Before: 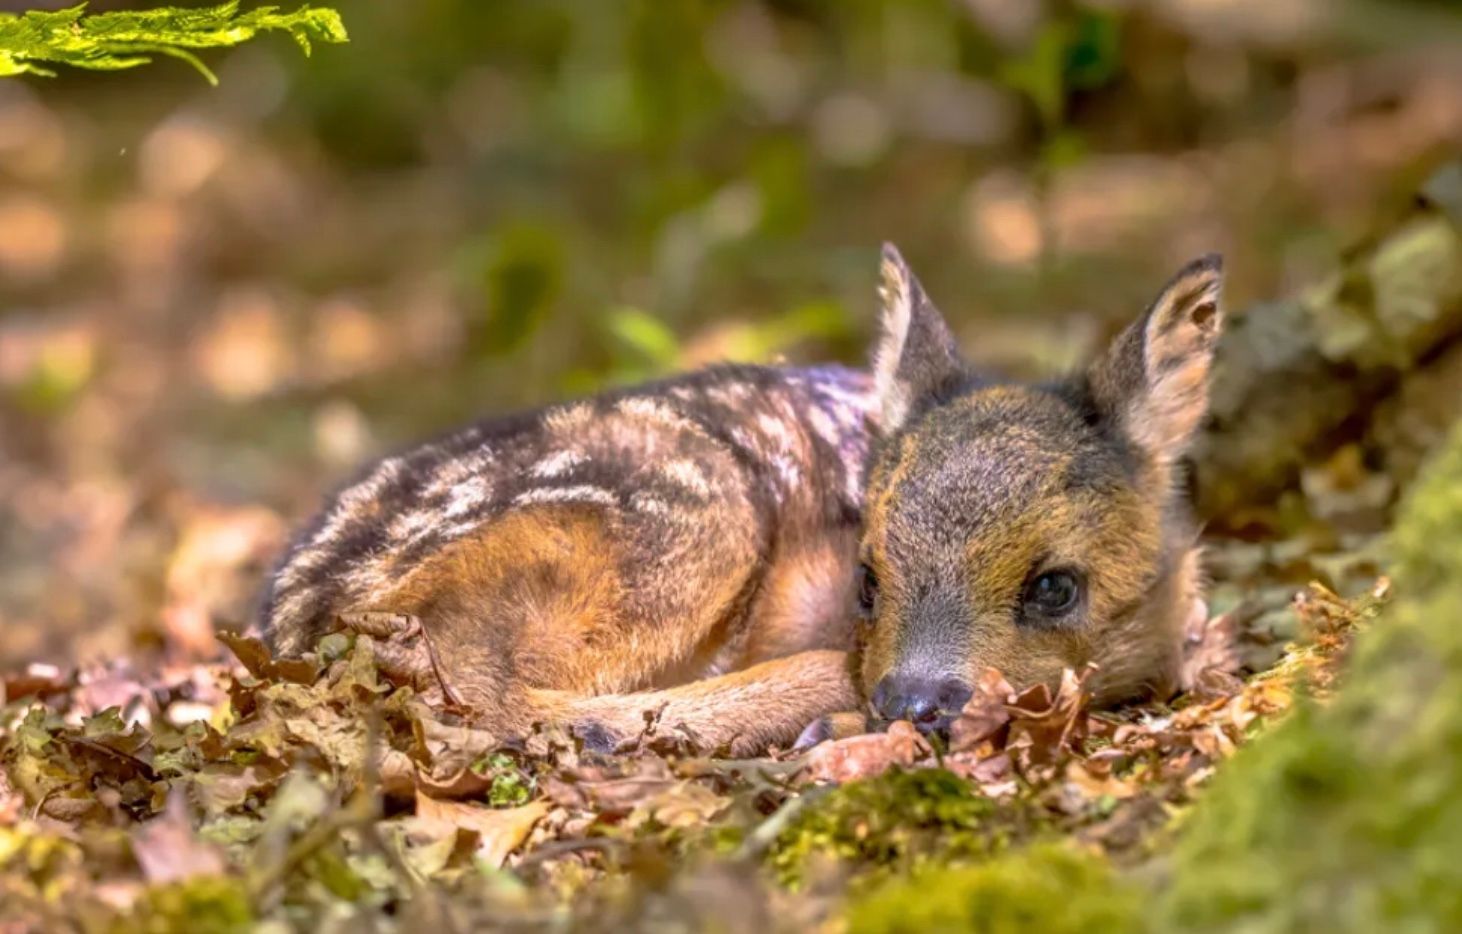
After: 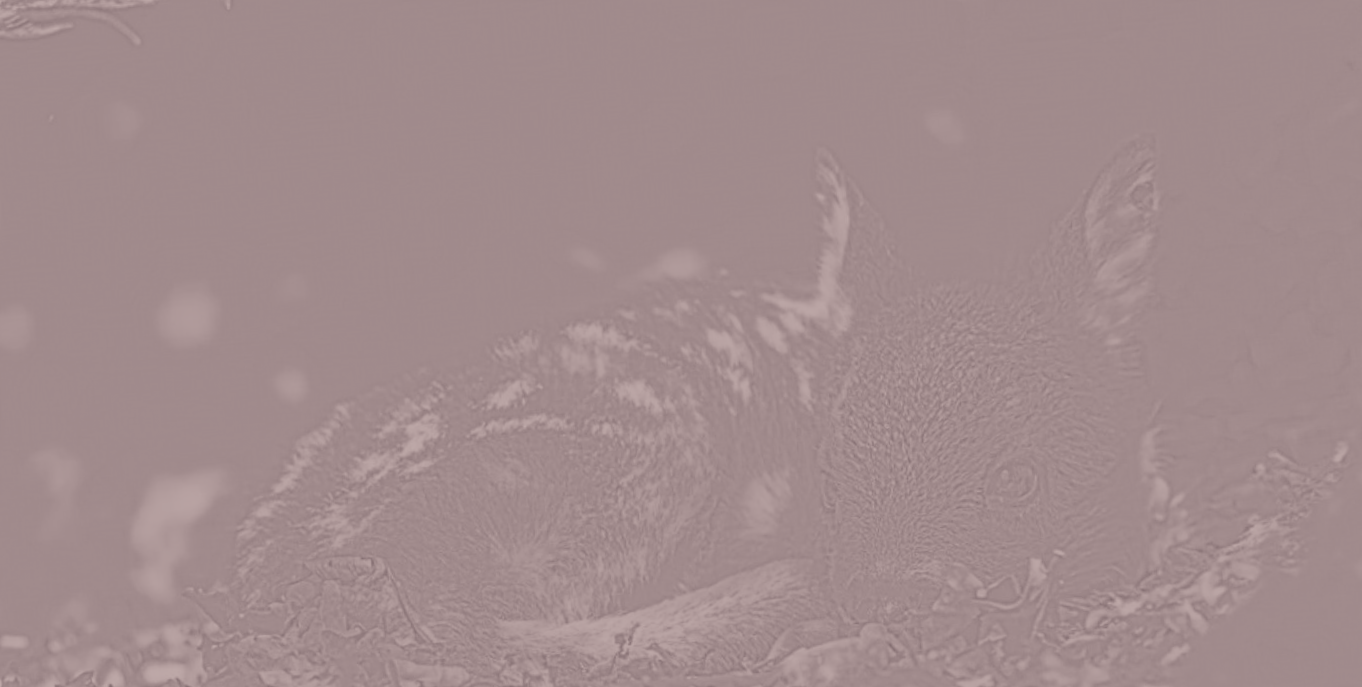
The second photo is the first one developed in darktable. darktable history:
rotate and perspective: rotation -4.57°, crop left 0.054, crop right 0.944, crop top 0.087, crop bottom 0.914
exposure: black level correction 0.001, exposure 1.3 EV, compensate highlight preservation false
rgb levels: mode RGB, independent channels, levels [[0, 0.474, 1], [0, 0.5, 1], [0, 0.5, 1]]
color balance rgb: shadows lift › hue 87.51°, highlights gain › chroma 1.62%, highlights gain › hue 55.1°, global offset › chroma 0.06%, global offset › hue 253.66°, linear chroma grading › global chroma 0.5%
crop and rotate: top 5.667%, bottom 14.937%
contrast brightness saturation: brightness 0.15
highpass: sharpness 5.84%, contrast boost 8.44%
